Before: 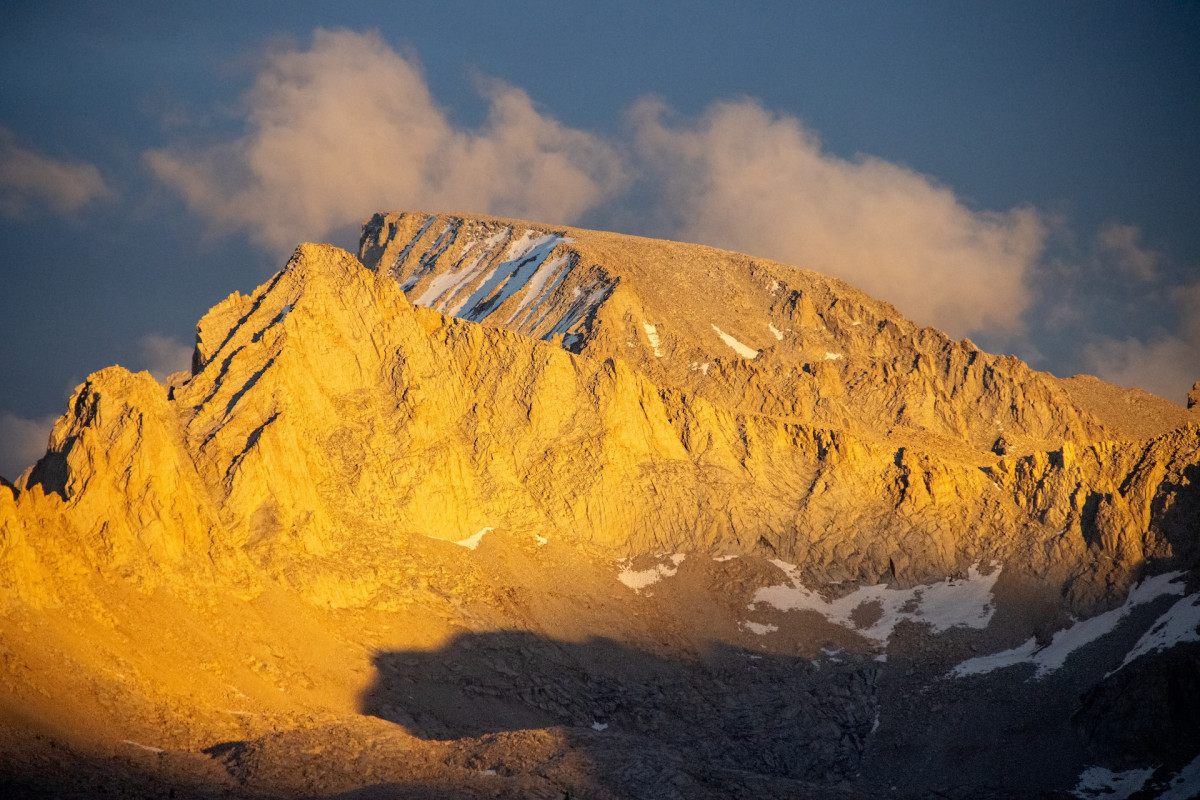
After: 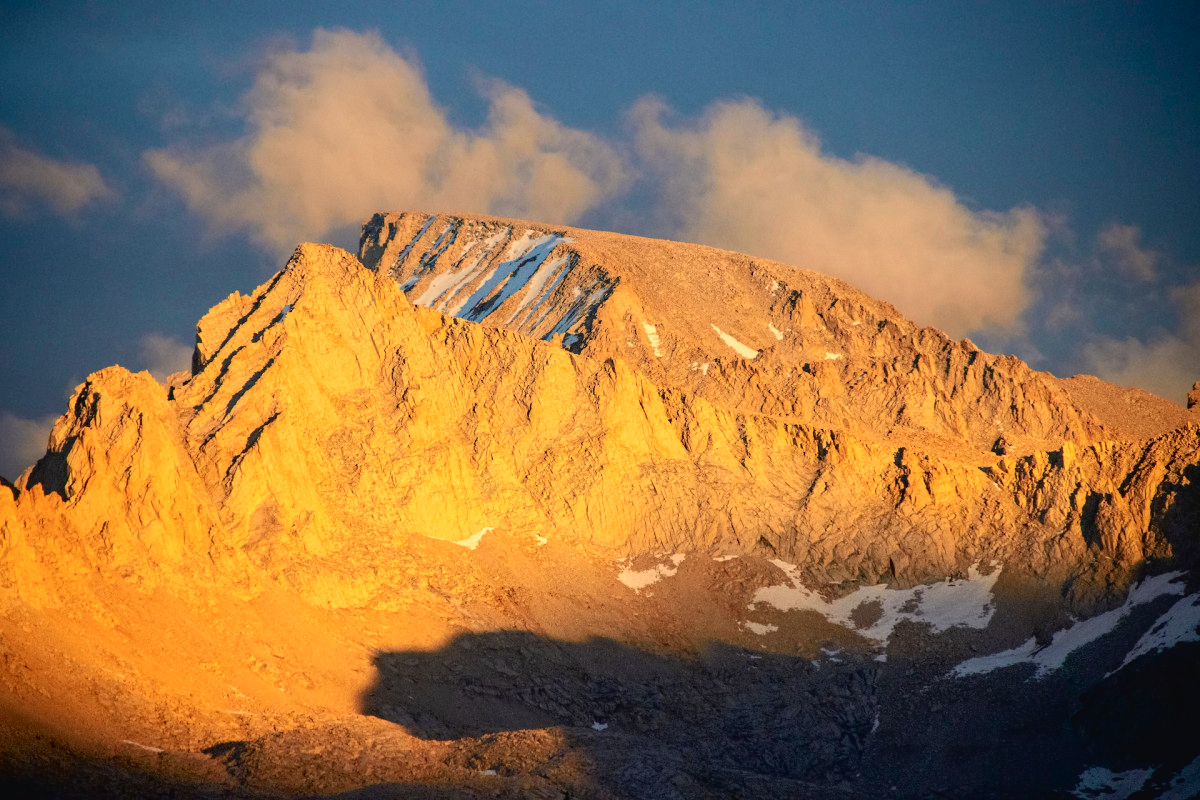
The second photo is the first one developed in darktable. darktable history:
tone curve: curves: ch0 [(0, 0.024) (0.049, 0.038) (0.176, 0.162) (0.325, 0.324) (0.438, 0.465) (0.598, 0.645) (0.843, 0.879) (1, 1)]; ch1 [(0, 0) (0.351, 0.347) (0.446, 0.42) (0.481, 0.463) (0.504, 0.504) (0.522, 0.521) (0.546, 0.563) (0.622, 0.664) (0.728, 0.786) (1, 1)]; ch2 [(0, 0) (0.327, 0.324) (0.427, 0.413) (0.458, 0.444) (0.502, 0.504) (0.526, 0.539) (0.547, 0.581) (0.612, 0.634) (0.76, 0.765) (1, 1)], color space Lab, independent channels, preserve colors none
